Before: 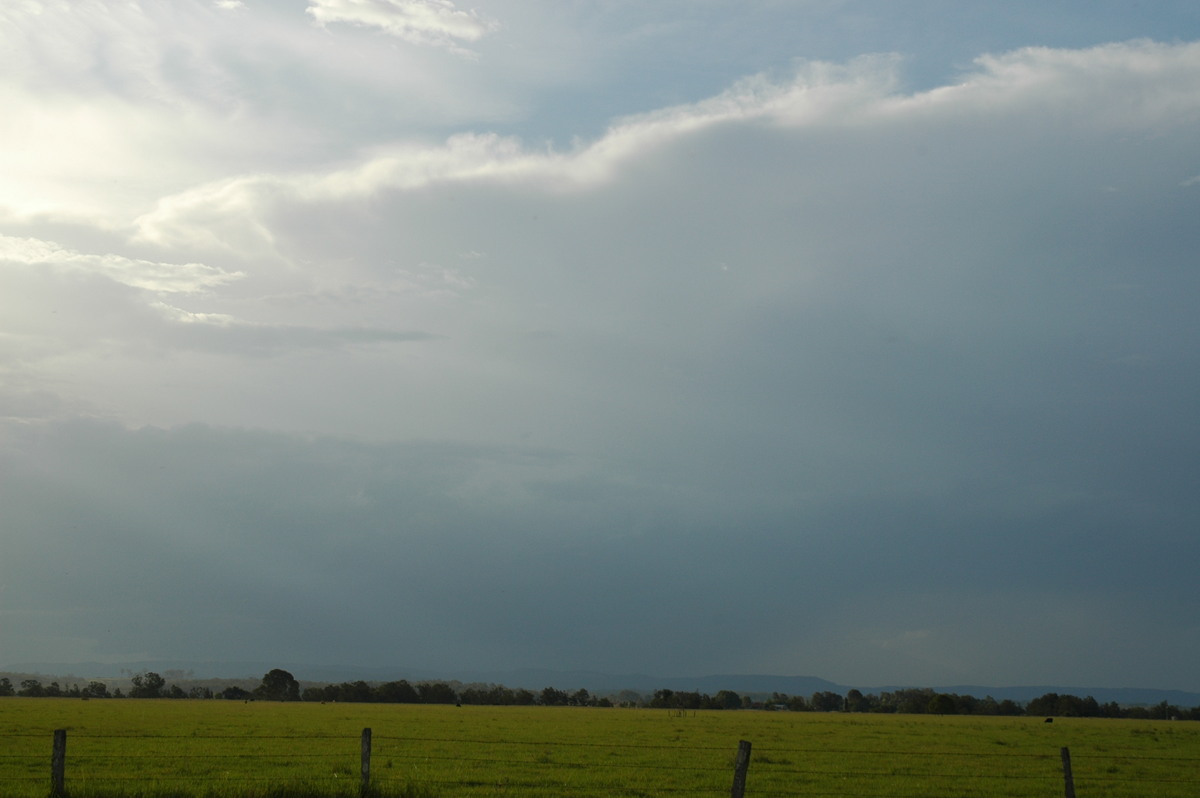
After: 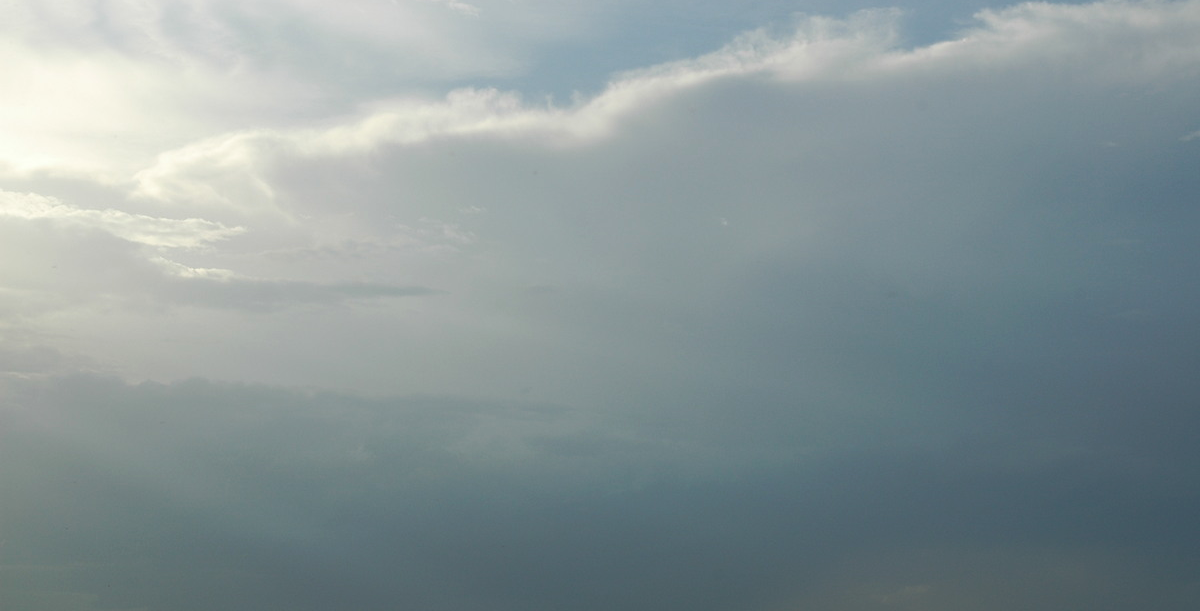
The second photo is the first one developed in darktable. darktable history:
crop: top 5.656%, bottom 17.756%
tone curve: curves: ch0 [(0, 0) (0.003, 0.003) (0.011, 0.015) (0.025, 0.031) (0.044, 0.056) (0.069, 0.083) (0.1, 0.113) (0.136, 0.145) (0.177, 0.184) (0.224, 0.225) (0.277, 0.275) (0.335, 0.327) (0.399, 0.385) (0.468, 0.447) (0.543, 0.528) (0.623, 0.611) (0.709, 0.703) (0.801, 0.802) (0.898, 0.902) (1, 1)], preserve colors none
